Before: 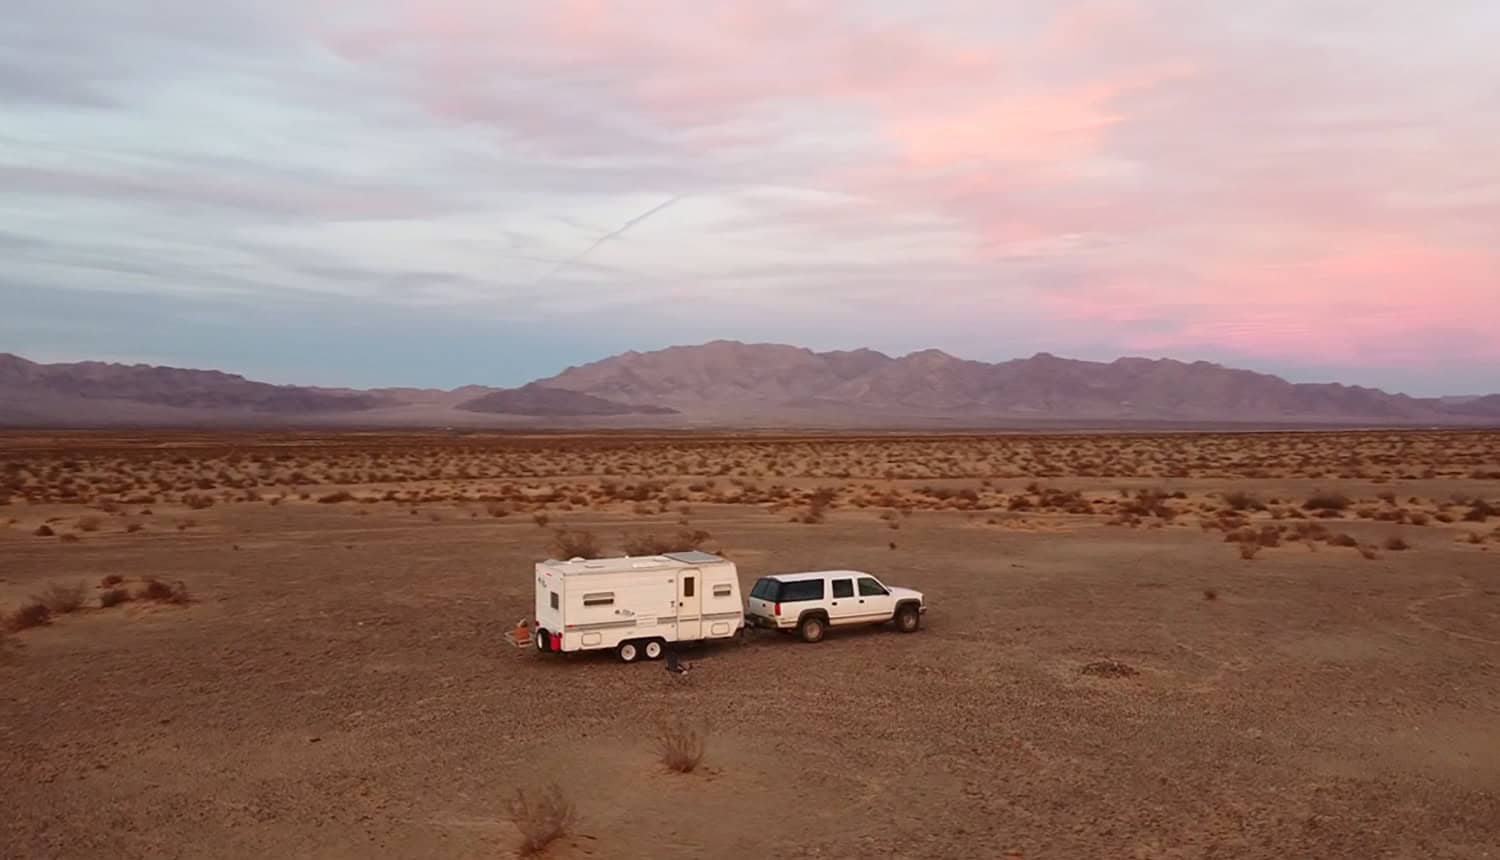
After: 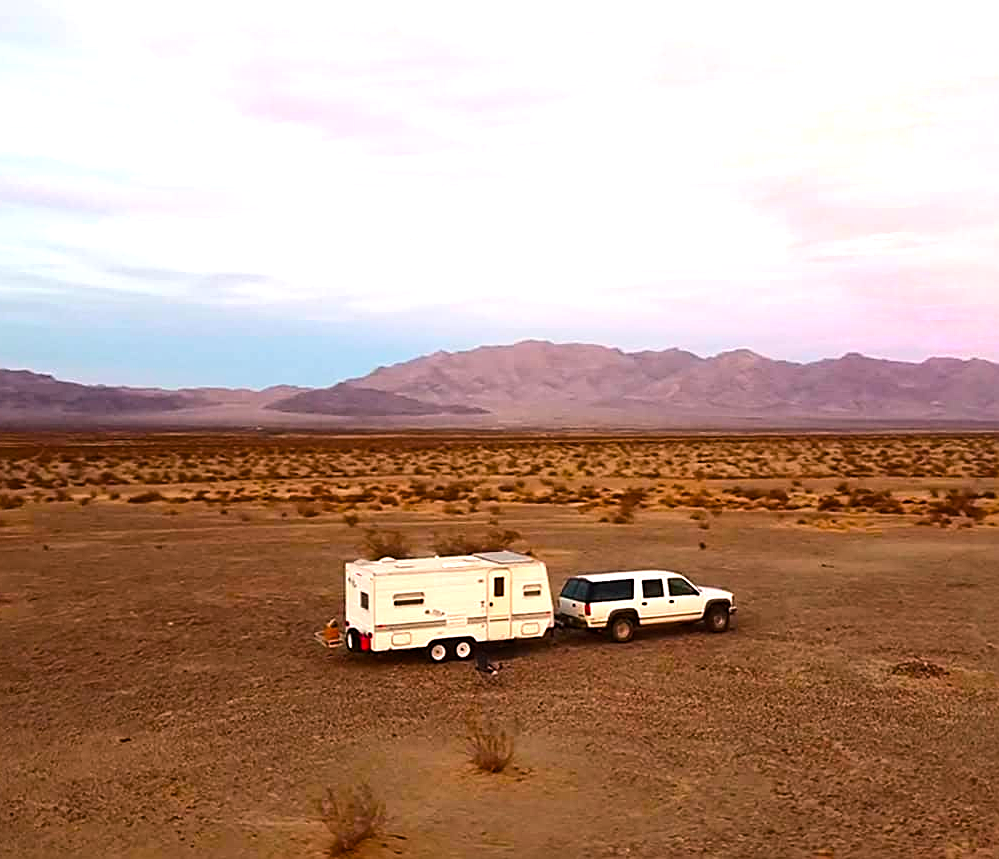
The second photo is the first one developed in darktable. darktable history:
color balance rgb: linear chroma grading › global chroma 15%, perceptual saturation grading › global saturation 30%
crop and rotate: left 12.673%, right 20.66%
sharpen: on, module defaults
exposure: exposure 0.2 EV, compensate highlight preservation false
tone equalizer: -8 EV -0.75 EV, -7 EV -0.7 EV, -6 EV -0.6 EV, -5 EV -0.4 EV, -3 EV 0.4 EV, -2 EV 0.6 EV, -1 EV 0.7 EV, +0 EV 0.75 EV, edges refinement/feathering 500, mask exposure compensation -1.57 EV, preserve details no
